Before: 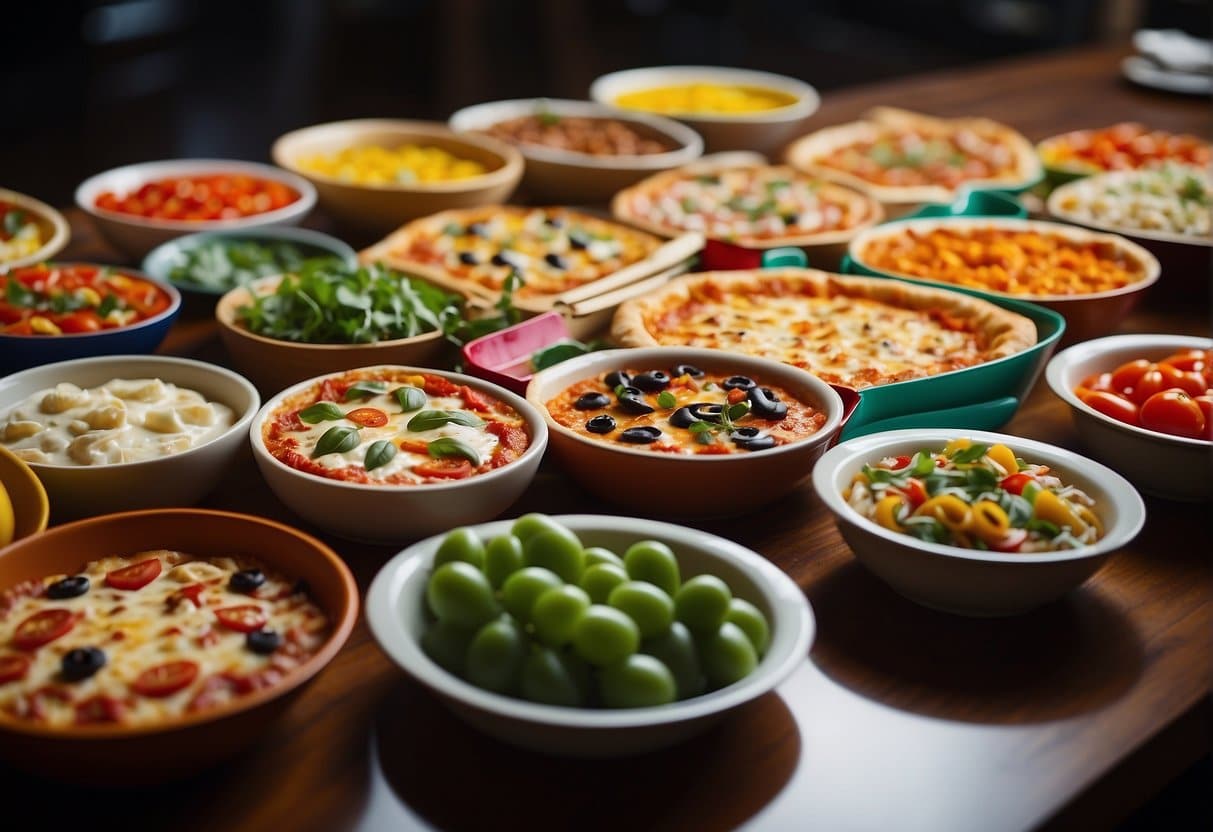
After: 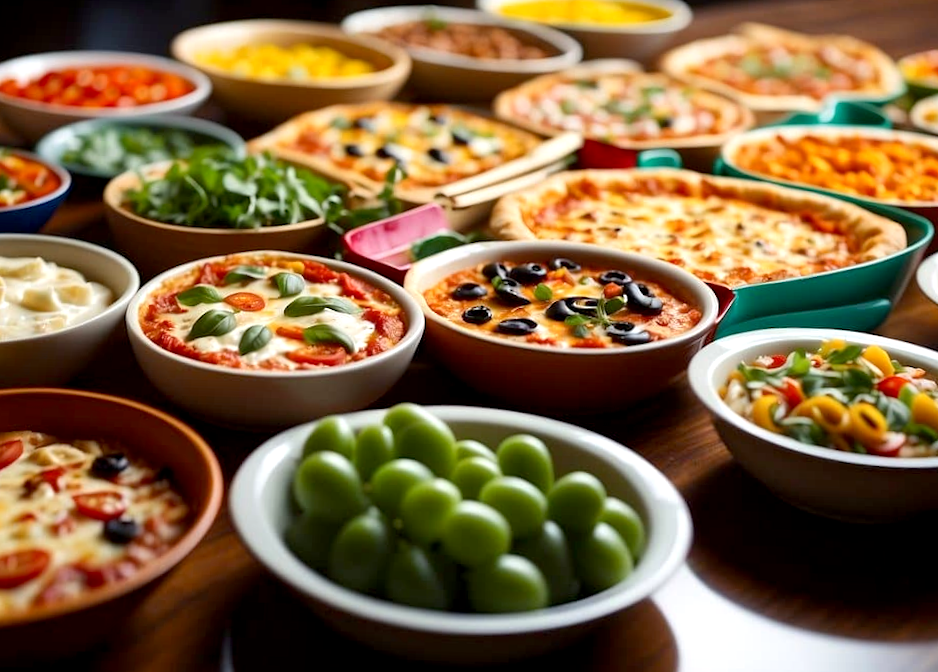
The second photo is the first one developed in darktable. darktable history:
exposure: black level correction 0.005, exposure 0.417 EV, compensate highlight preservation false
crop and rotate: angle -3.27°, left 5.211%, top 5.211%, right 4.607%, bottom 4.607%
rotate and perspective: rotation -1.68°, lens shift (vertical) -0.146, crop left 0.049, crop right 0.912, crop top 0.032, crop bottom 0.96
